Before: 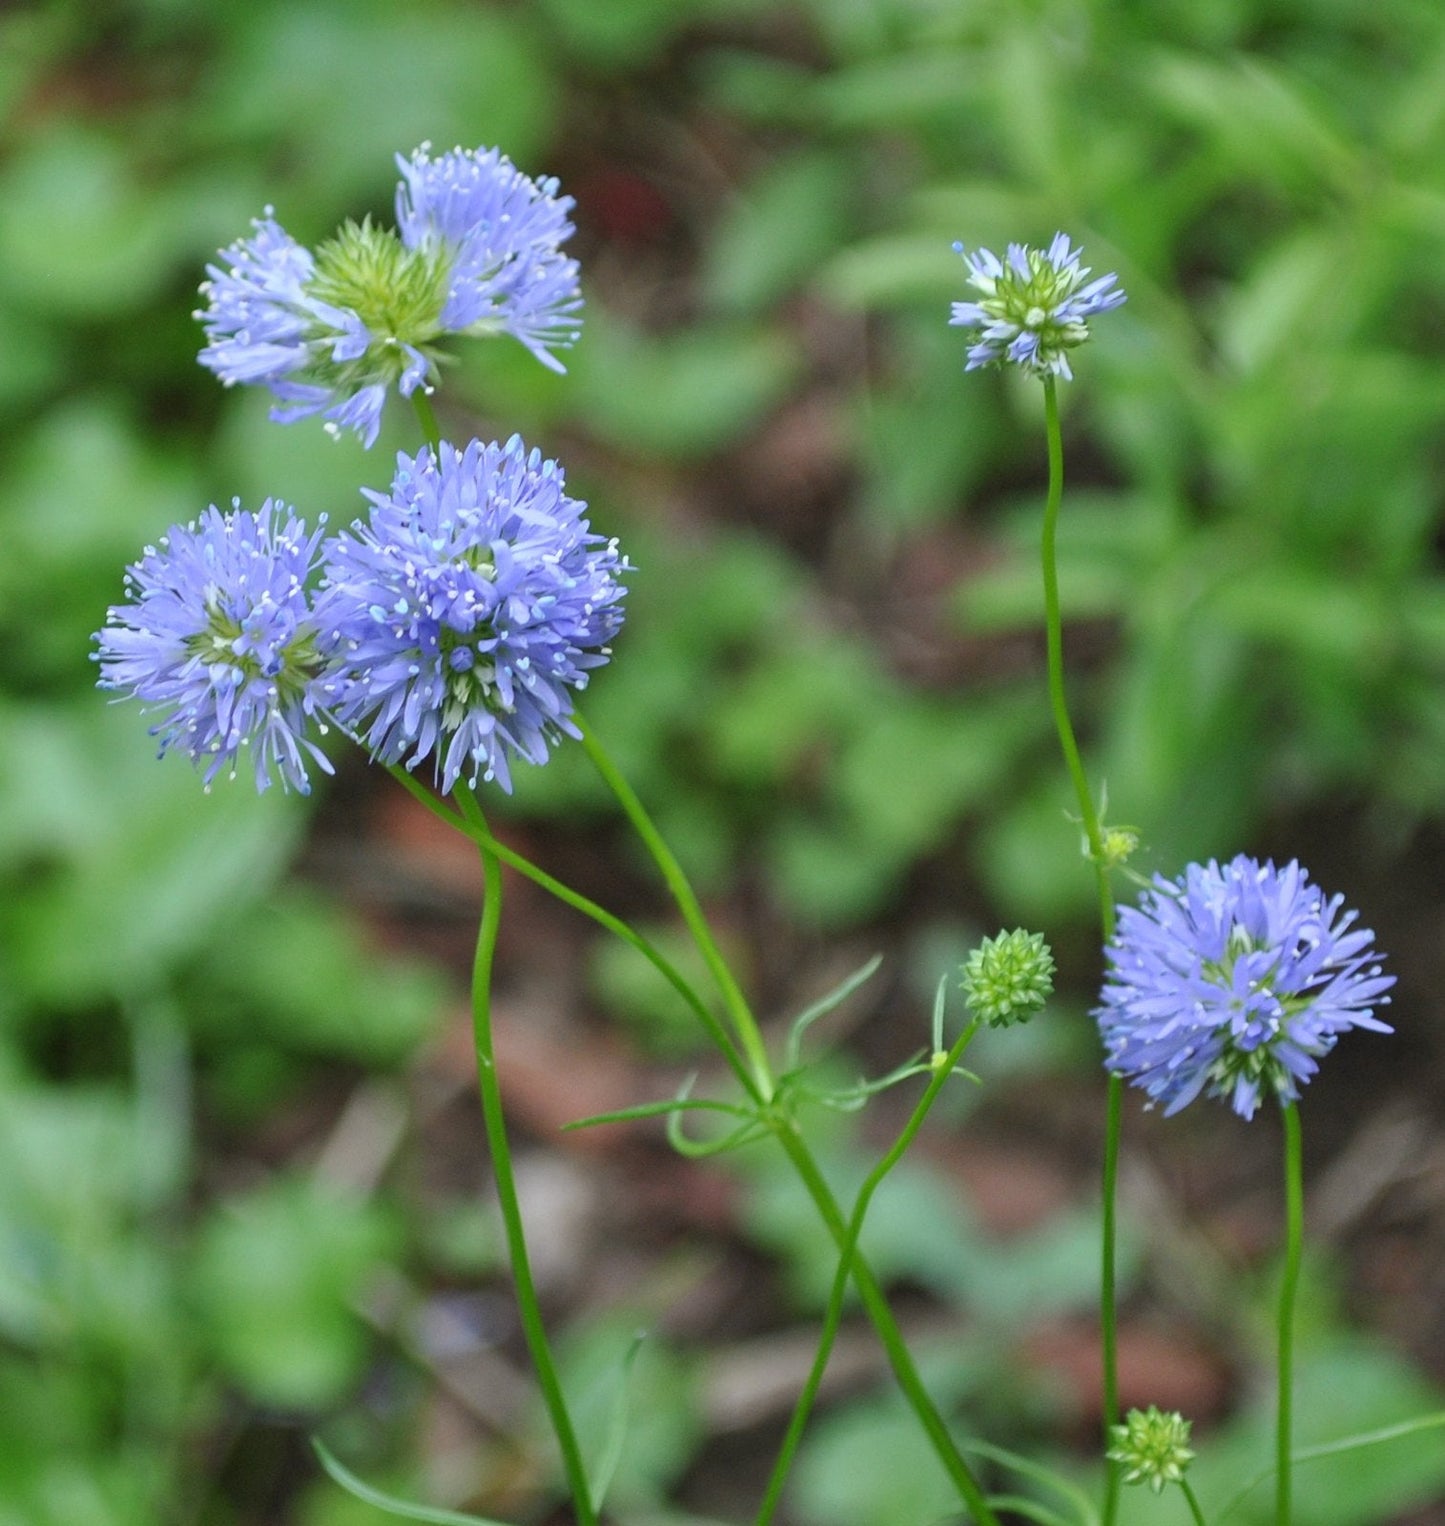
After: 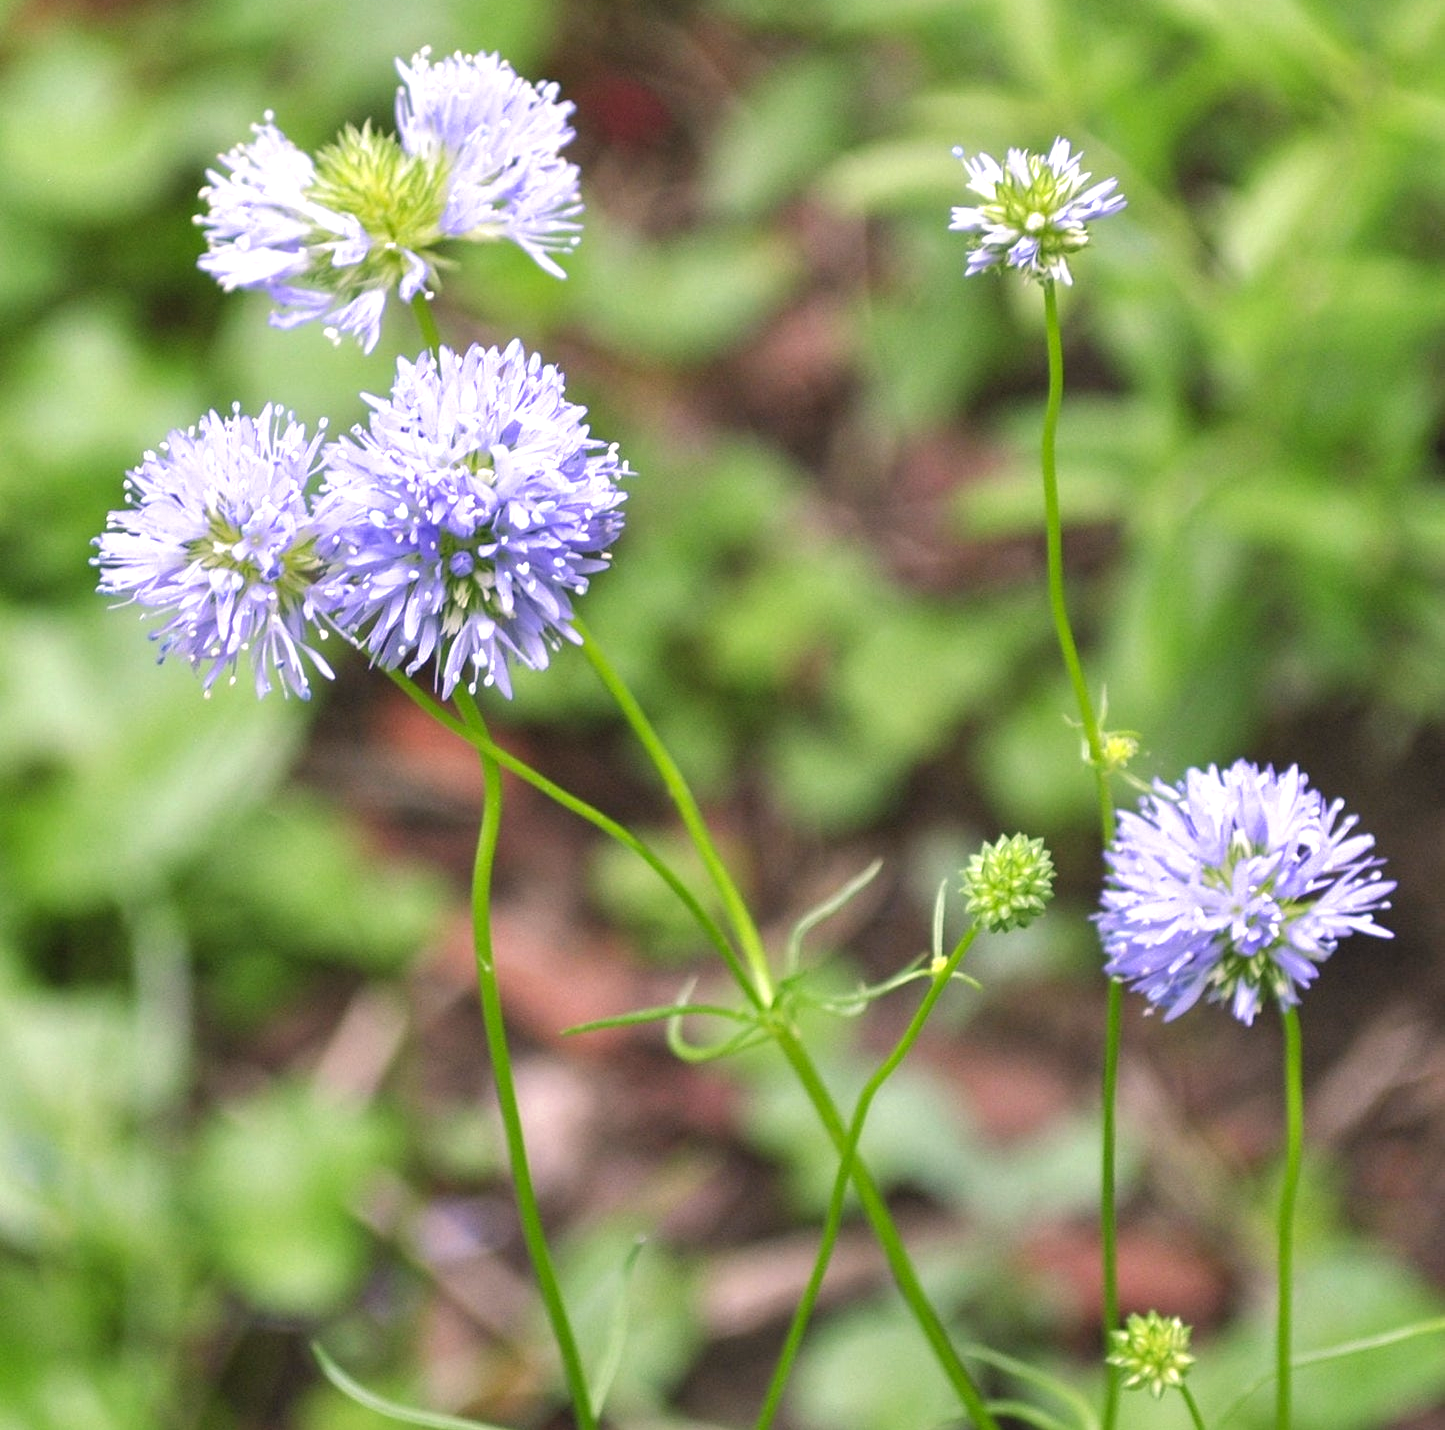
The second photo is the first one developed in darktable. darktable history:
split-toning: shadows › saturation 0.61, highlights › saturation 0.58, balance -28.74, compress 87.36%
color correction: highlights a* 14.52, highlights b* 4.84
exposure: black level correction 0, exposure 0.7 EV, compensate exposure bias true, compensate highlight preservation false
crop and rotate: top 6.25%
